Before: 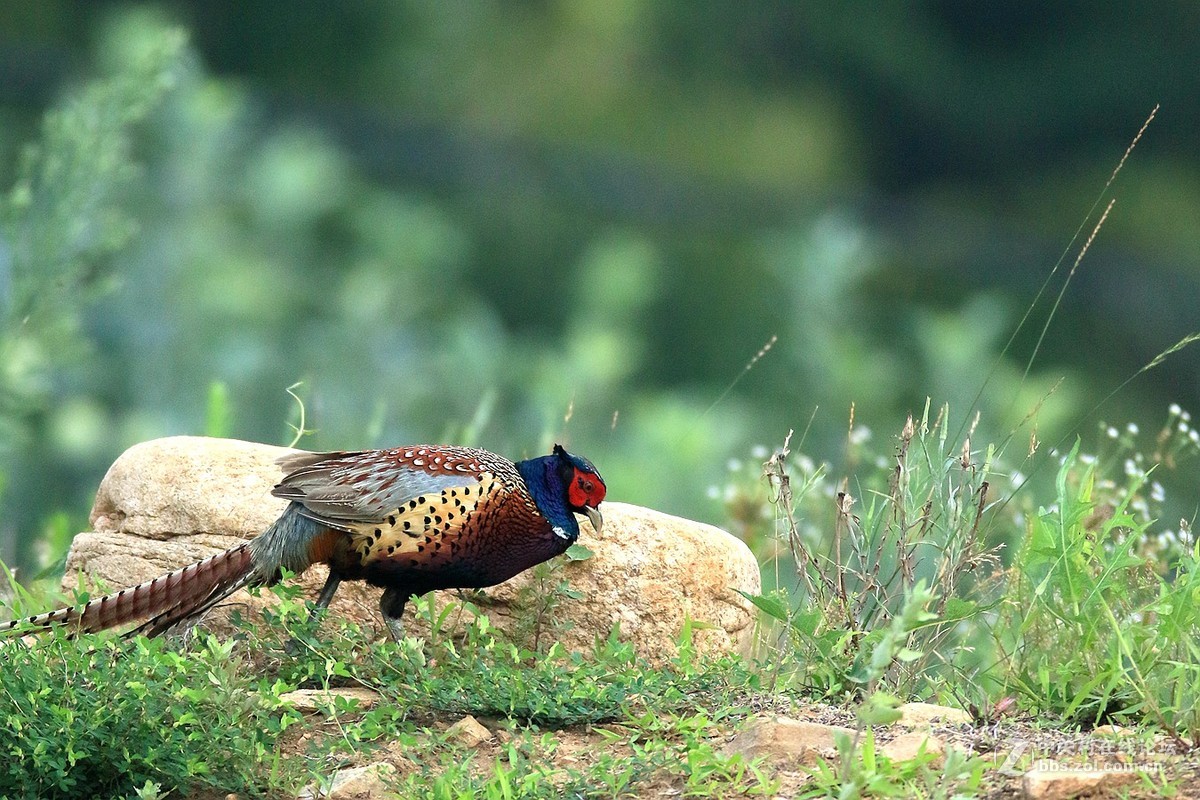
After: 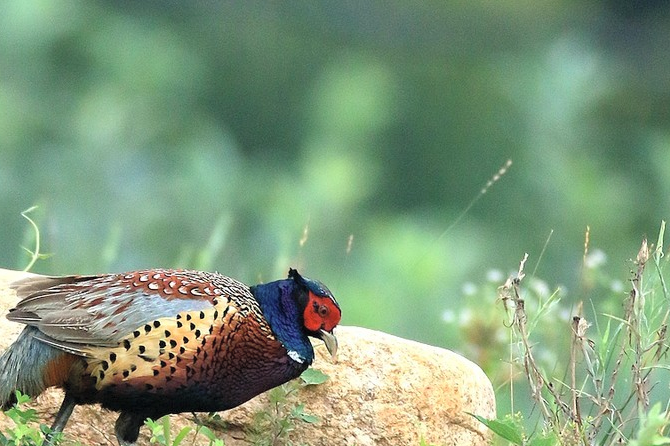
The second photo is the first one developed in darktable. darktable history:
contrast brightness saturation: brightness 0.13
crop and rotate: left 22.13%, top 22.054%, right 22.026%, bottom 22.102%
